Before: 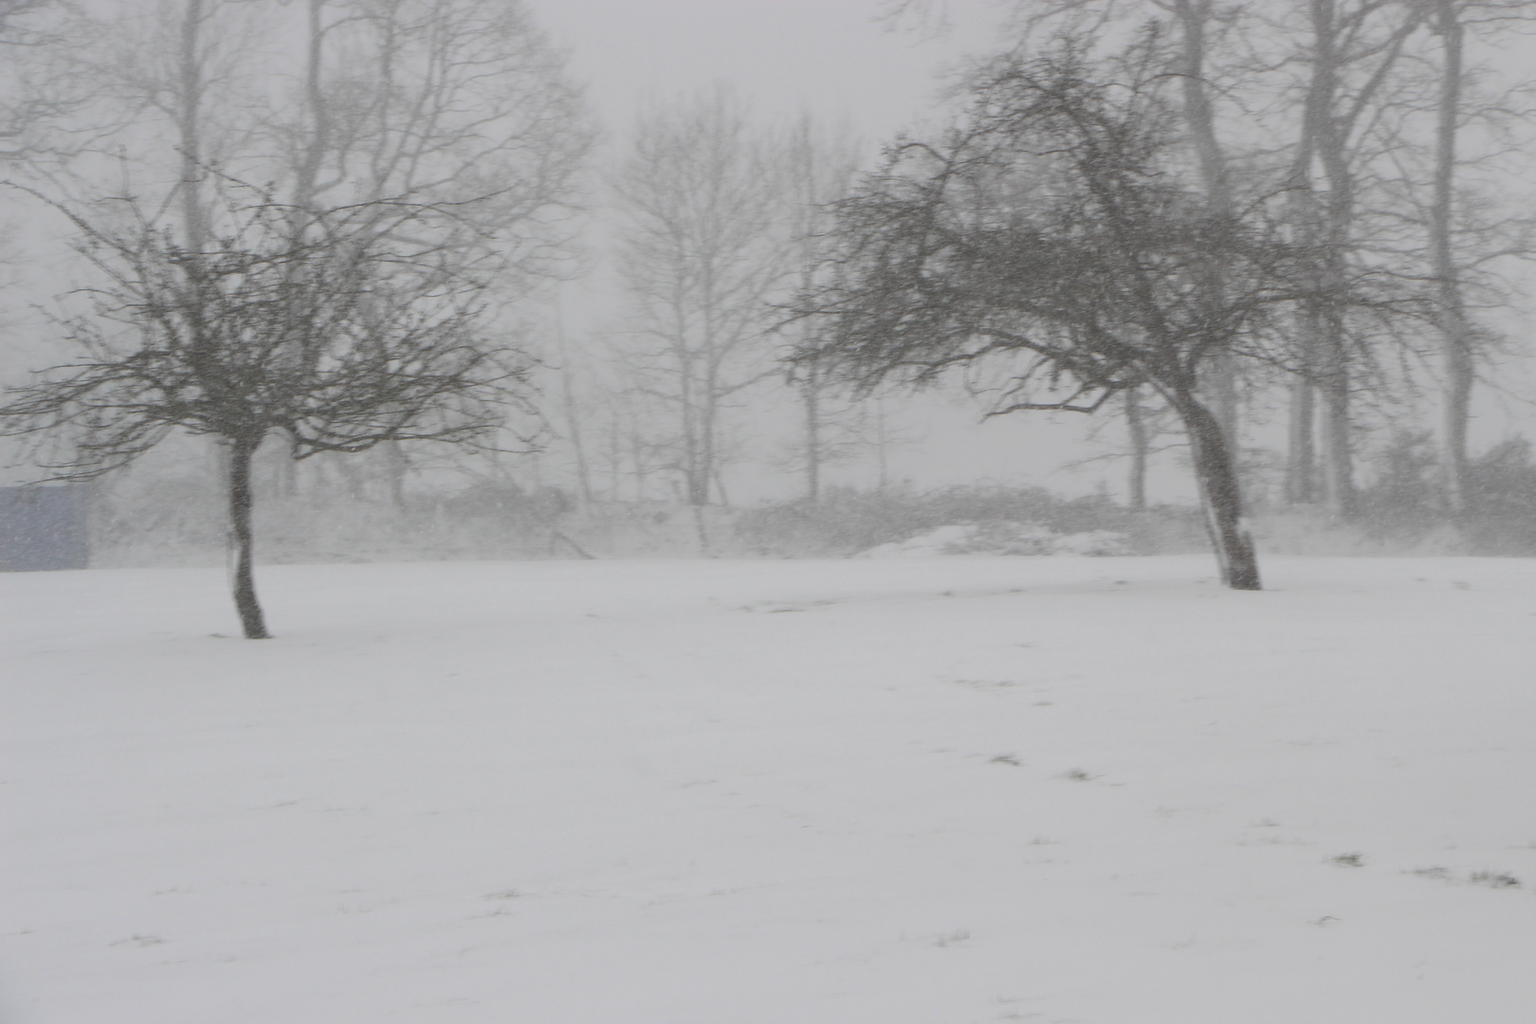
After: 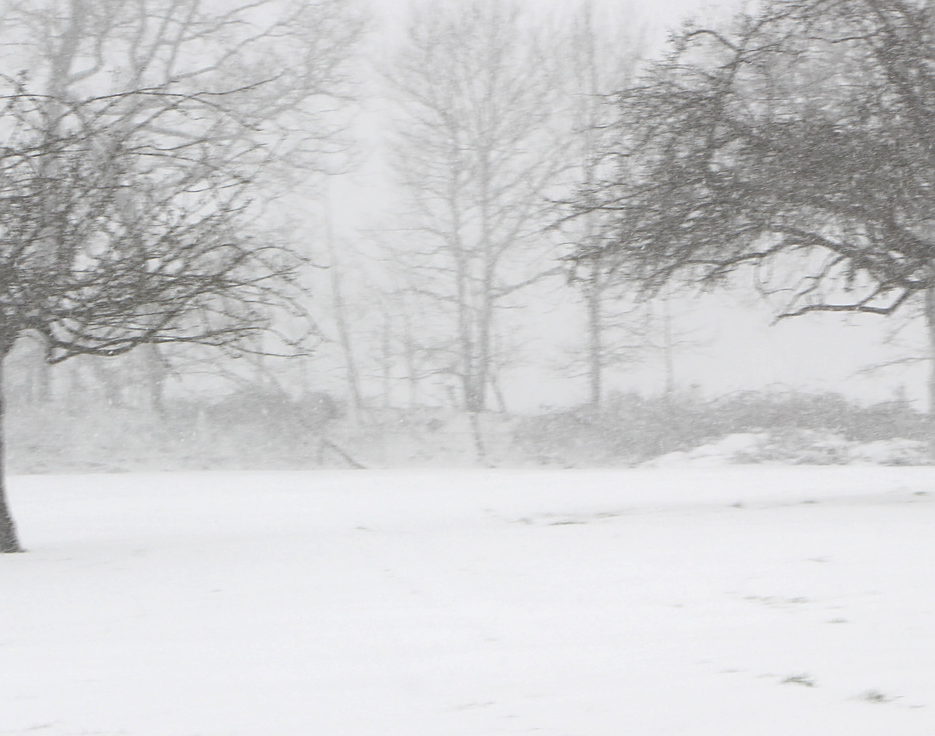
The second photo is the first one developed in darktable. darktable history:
exposure: black level correction 0, exposure 0.7 EV, compensate exposure bias true, compensate highlight preservation false
crop: left 16.202%, top 11.208%, right 26.045%, bottom 20.557%
contrast brightness saturation: saturation -0.05
sharpen: on, module defaults
